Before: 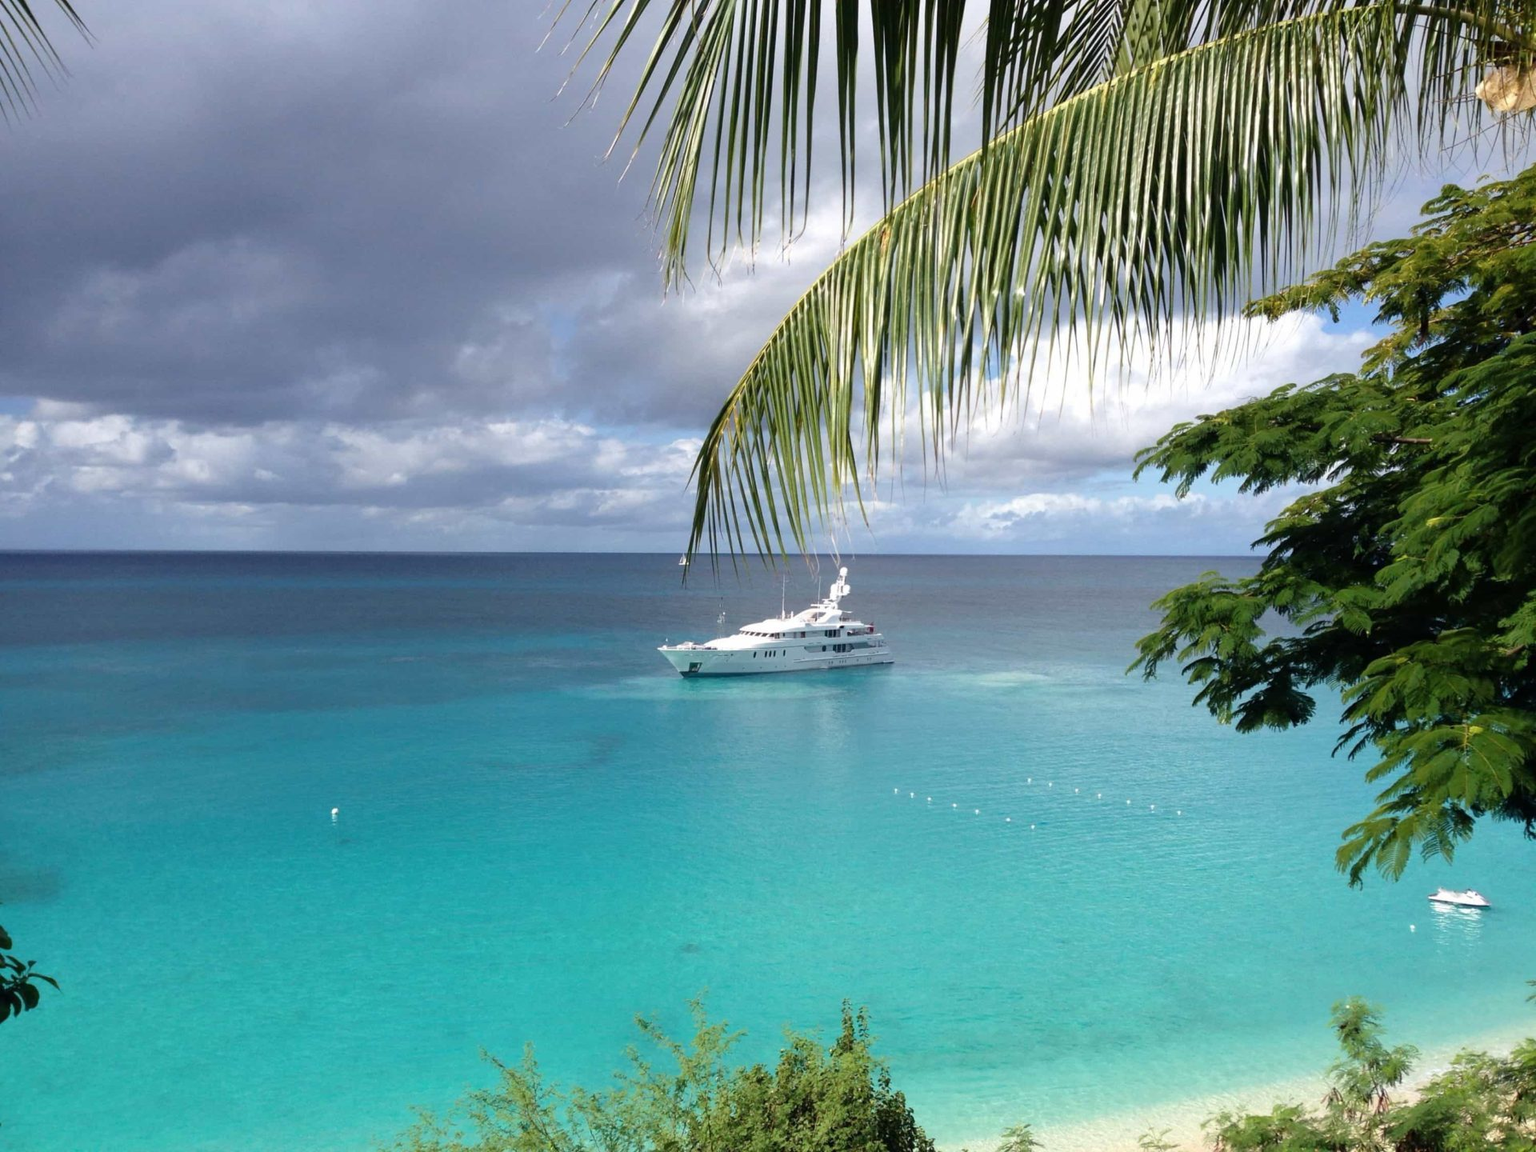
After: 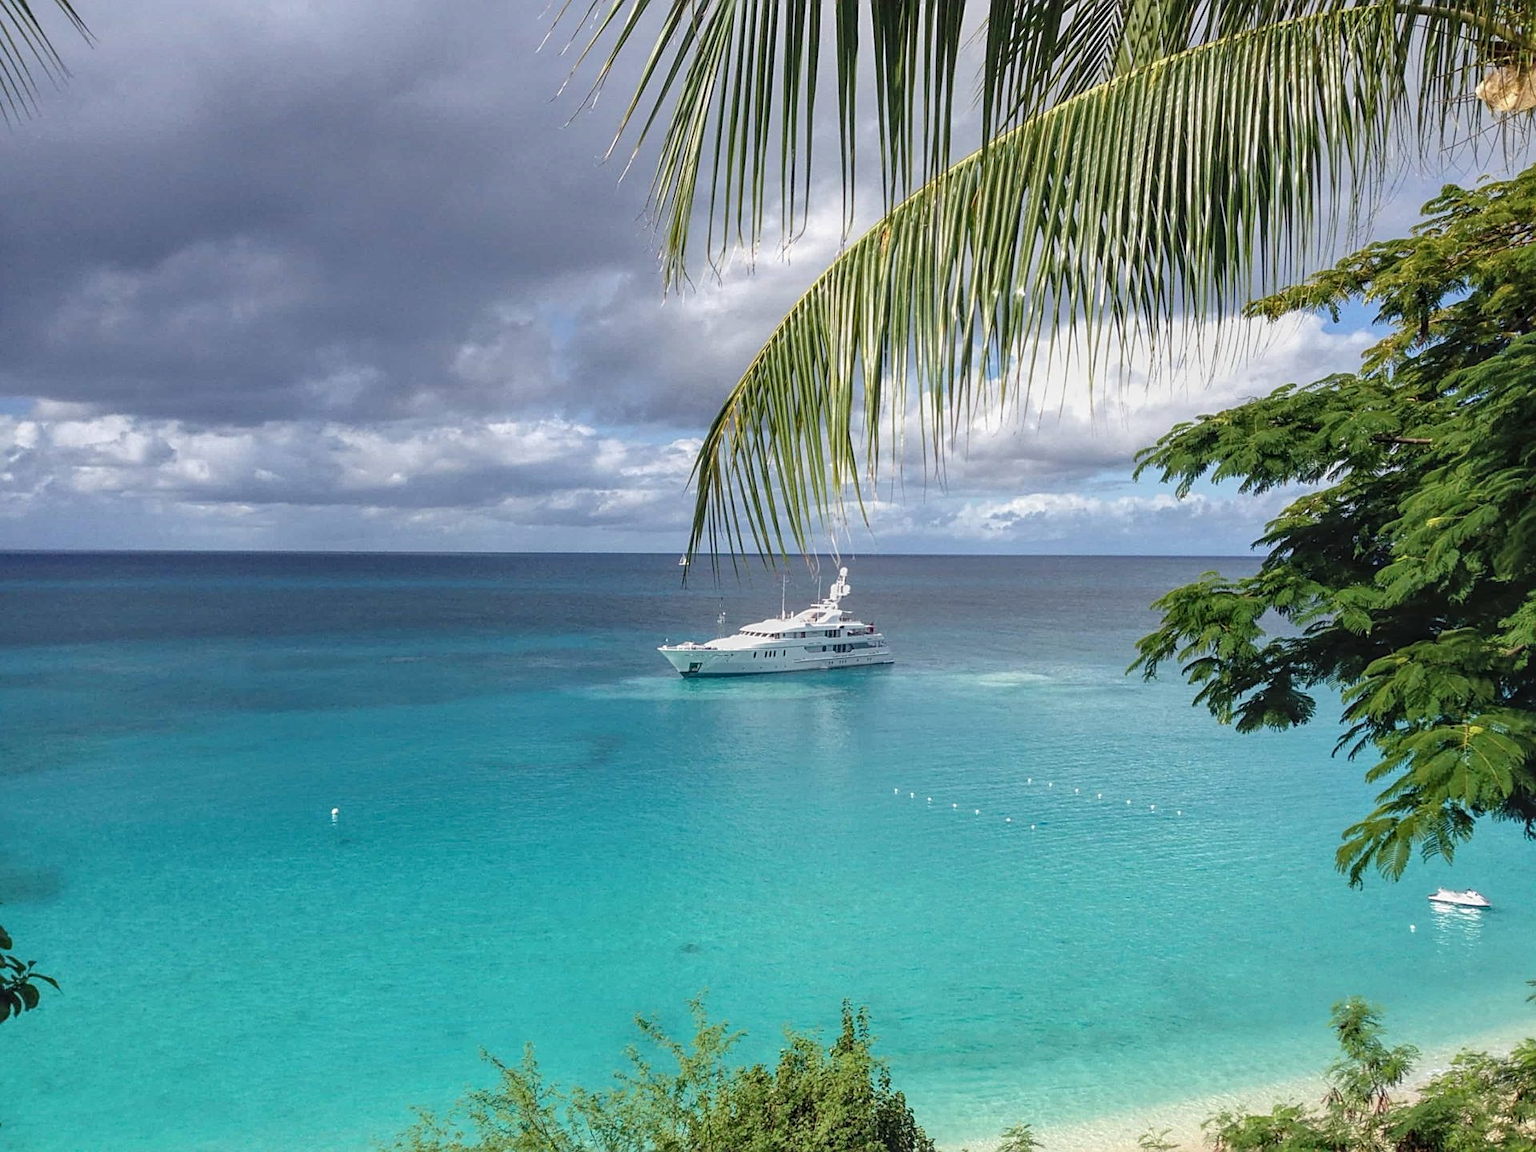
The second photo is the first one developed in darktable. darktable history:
sharpen: on, module defaults
local contrast: highlights 74%, shadows 55%, detail 176%, midtone range 0.207
color balance rgb: contrast -10%
